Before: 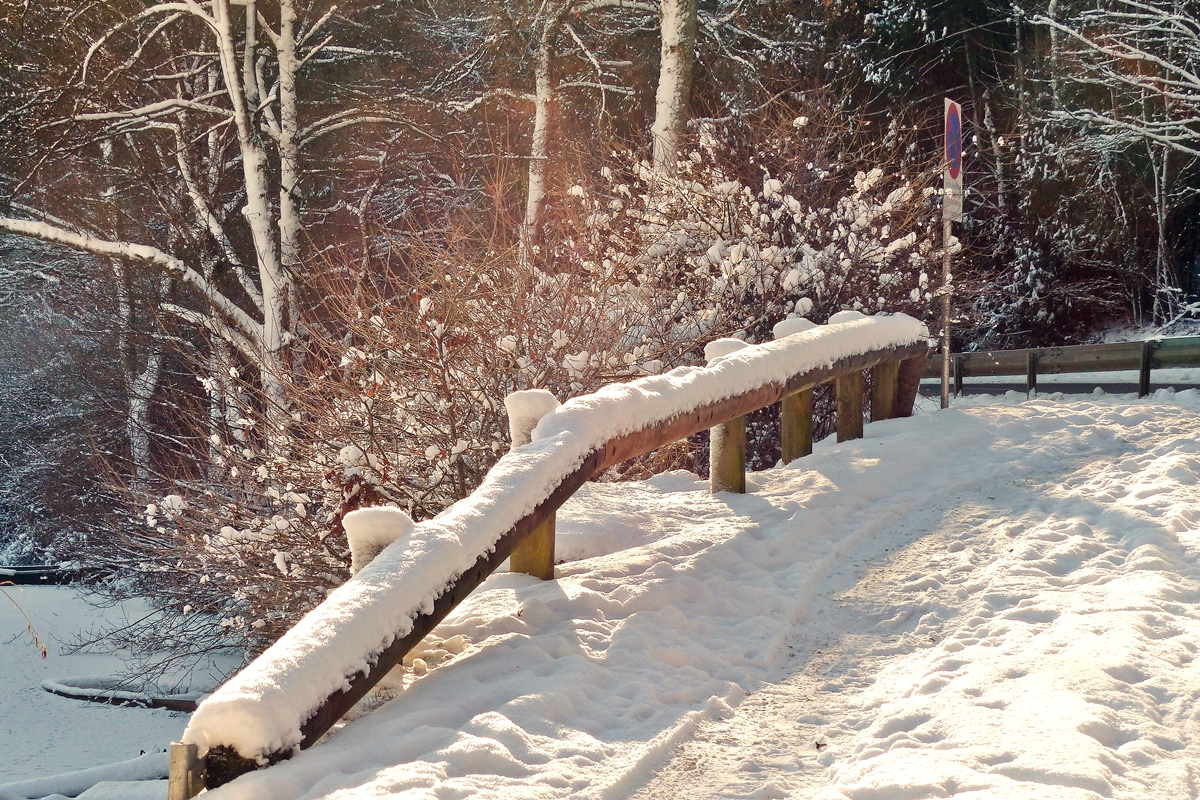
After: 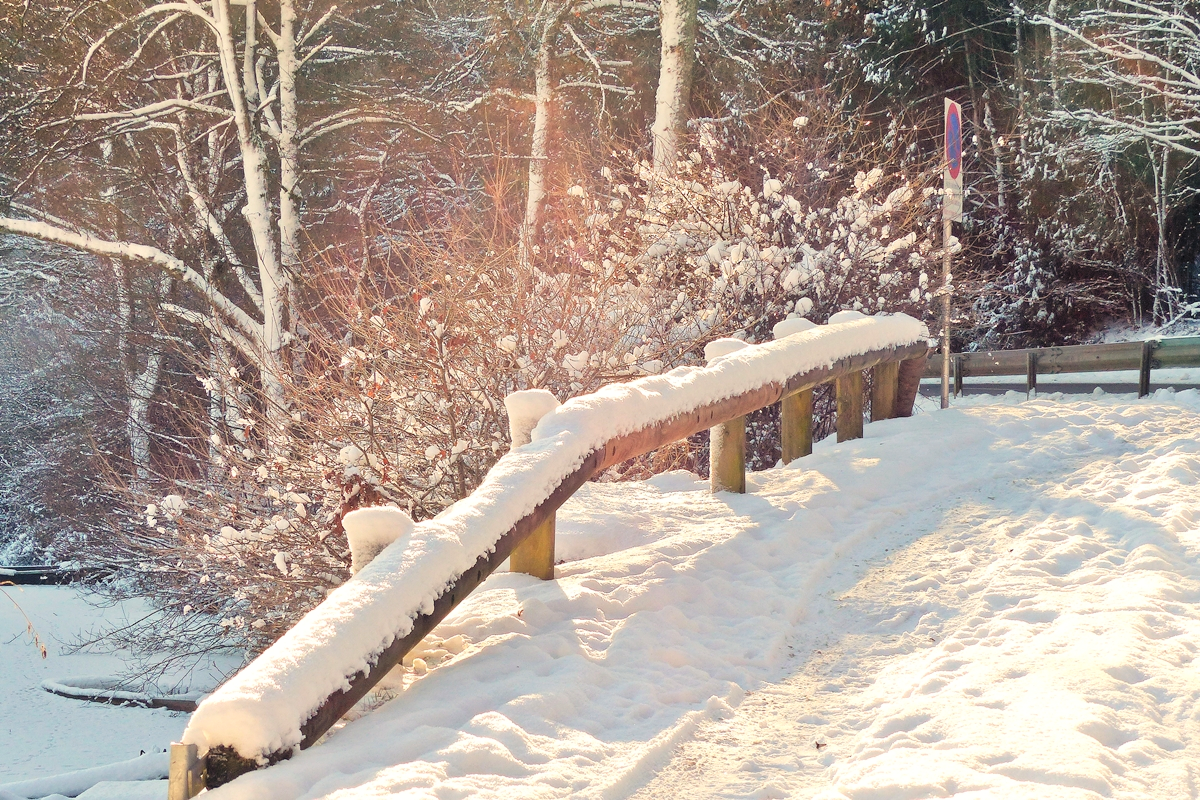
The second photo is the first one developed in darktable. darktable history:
contrast brightness saturation: contrast 0.099, brightness 0.31, saturation 0.143
